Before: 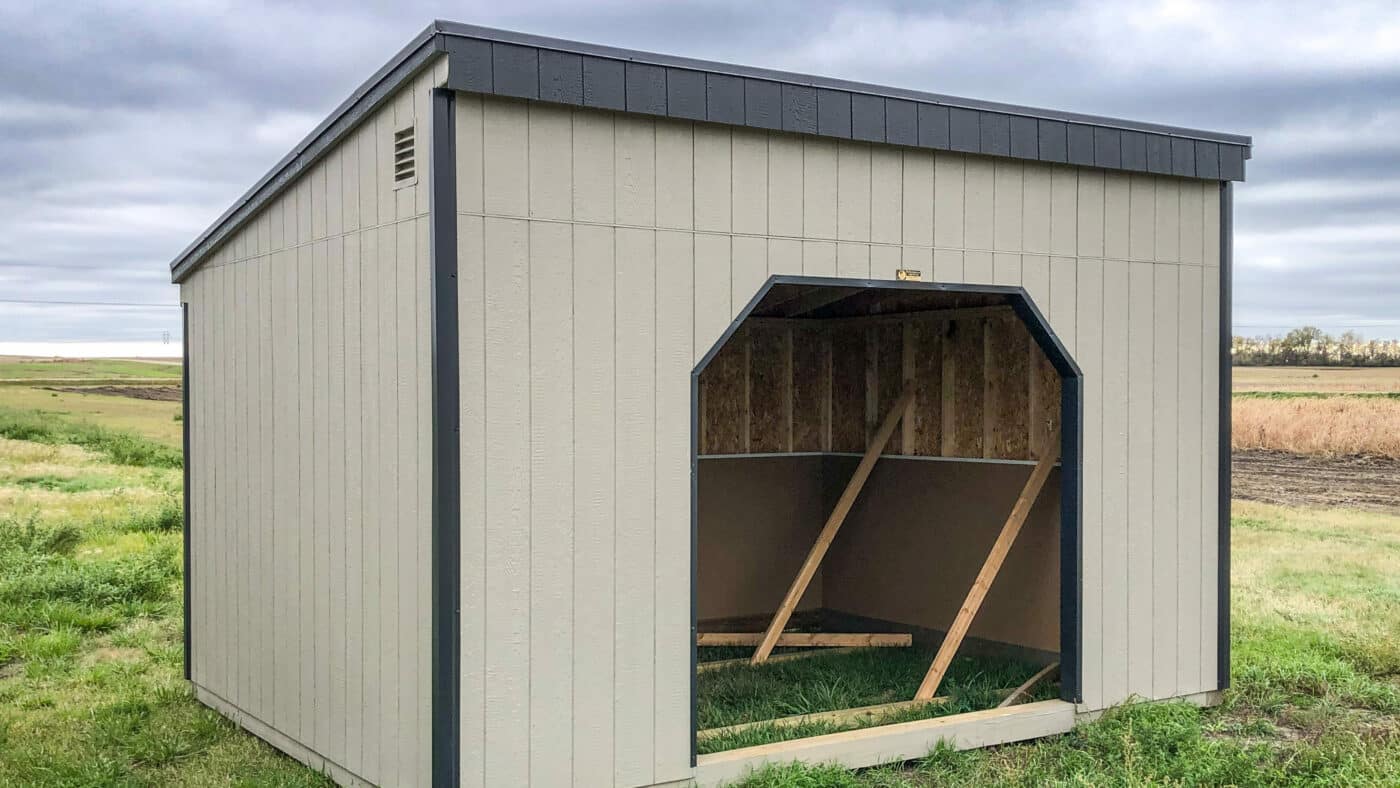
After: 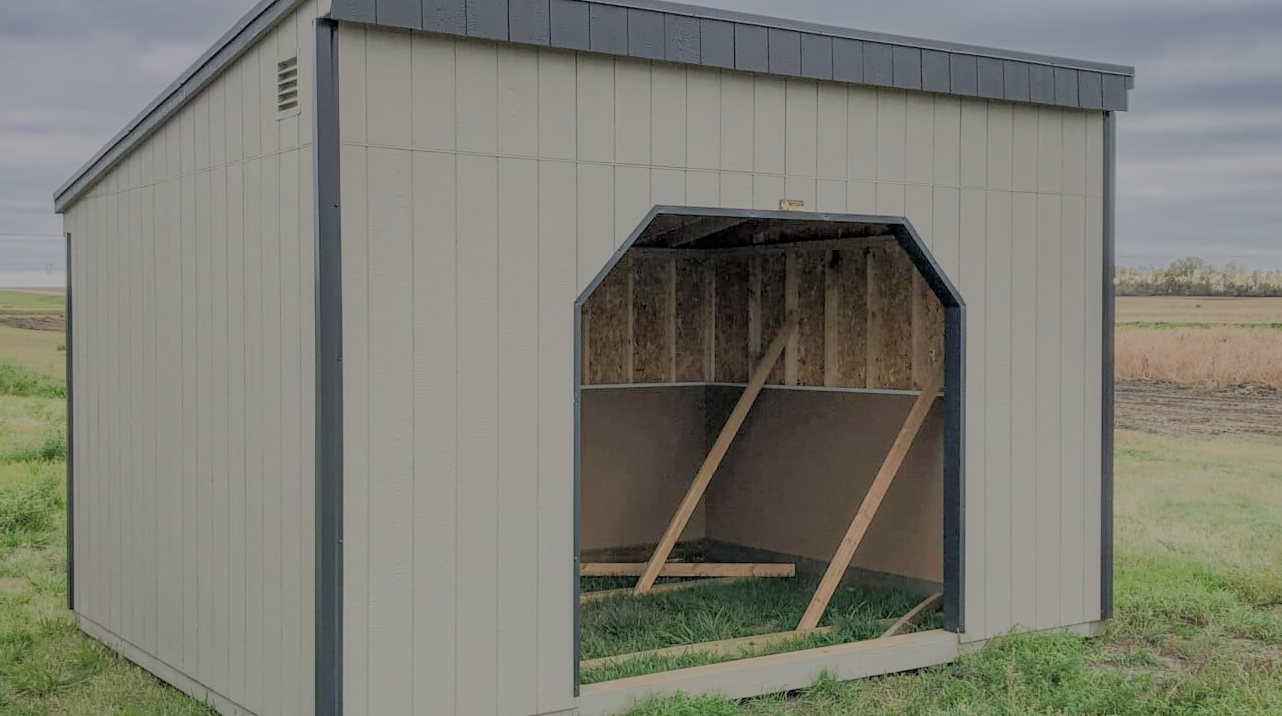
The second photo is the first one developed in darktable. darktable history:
contrast brightness saturation: contrast 0.048
crop and rotate: left 8.383%, top 9.069%
filmic rgb: black relative exposure -7.96 EV, white relative exposure 8.05 EV, target black luminance 0%, hardness 2.52, latitude 76.1%, contrast 0.548, shadows ↔ highlights balance 0.013%
